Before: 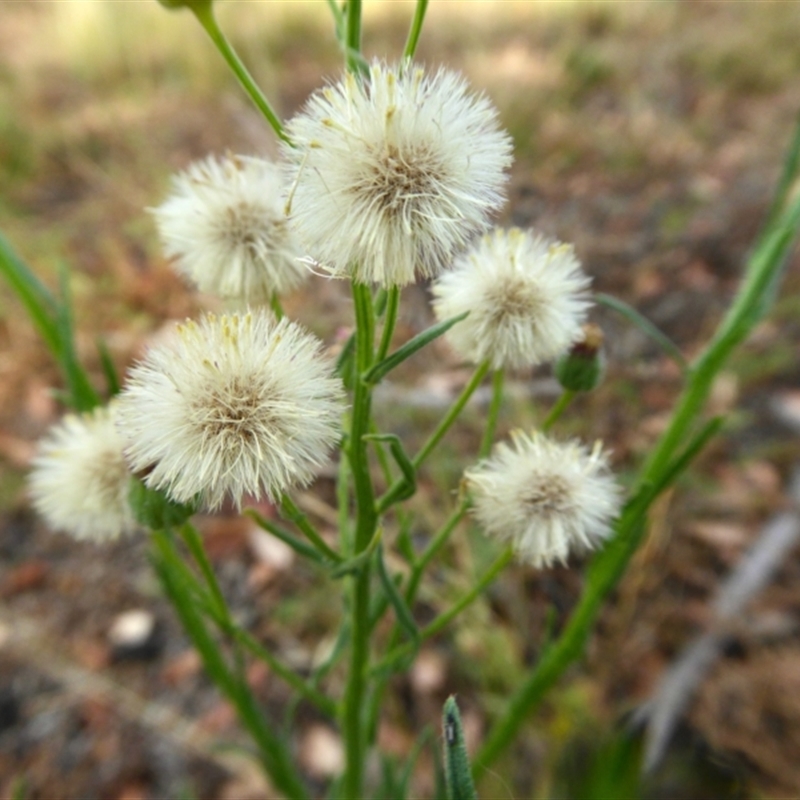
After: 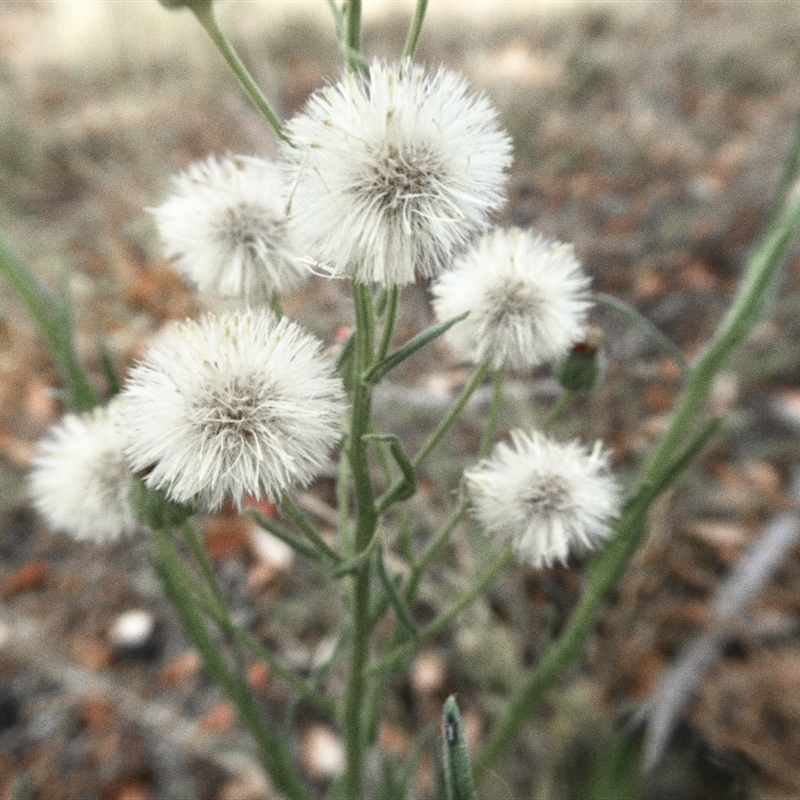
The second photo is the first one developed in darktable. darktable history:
tone curve: curves: ch0 [(0, 0) (0.003, 0.003) (0.011, 0.012) (0.025, 0.027) (0.044, 0.048) (0.069, 0.075) (0.1, 0.108) (0.136, 0.147) (0.177, 0.192) (0.224, 0.243) (0.277, 0.3) (0.335, 0.363) (0.399, 0.433) (0.468, 0.508) (0.543, 0.589) (0.623, 0.676) (0.709, 0.769) (0.801, 0.868) (0.898, 0.949) (1, 1)], preserve colors none
color zones: curves: ch1 [(0, 0.708) (0.088, 0.648) (0.245, 0.187) (0.429, 0.326) (0.571, 0.498) (0.714, 0.5) (0.857, 0.5) (1, 0.708)]
grain: coarseness 0.09 ISO
